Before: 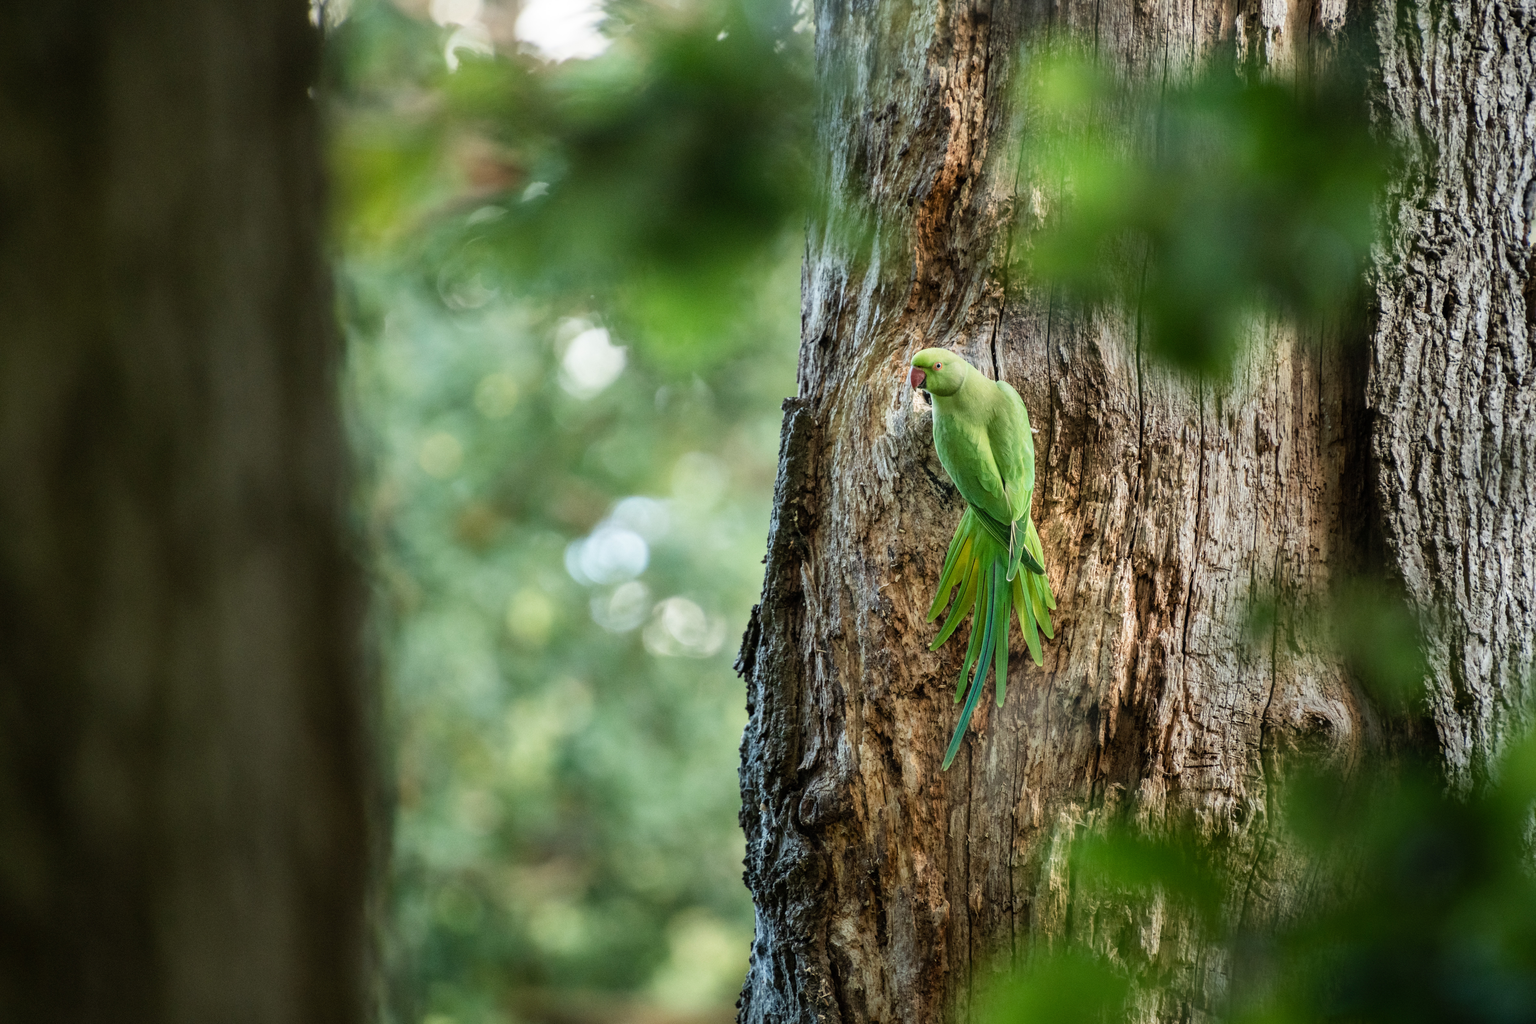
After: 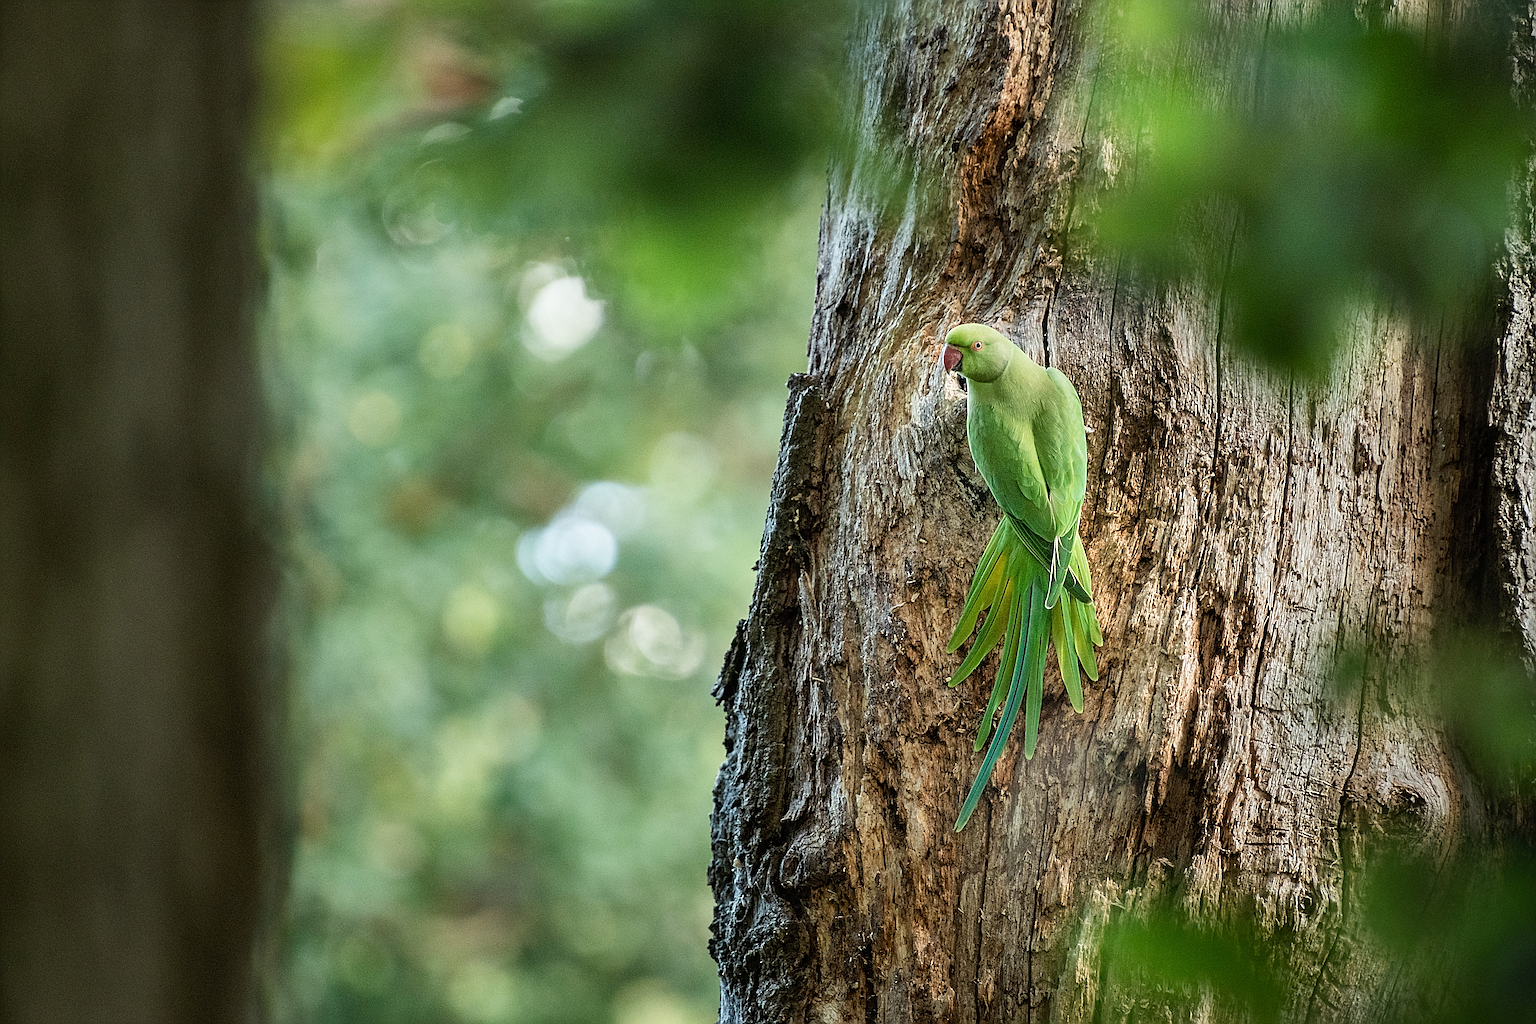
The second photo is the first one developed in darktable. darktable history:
crop and rotate: angle -3.27°, left 5.211%, top 5.211%, right 4.607%, bottom 4.607%
sharpen: radius 3.158, amount 1.731
